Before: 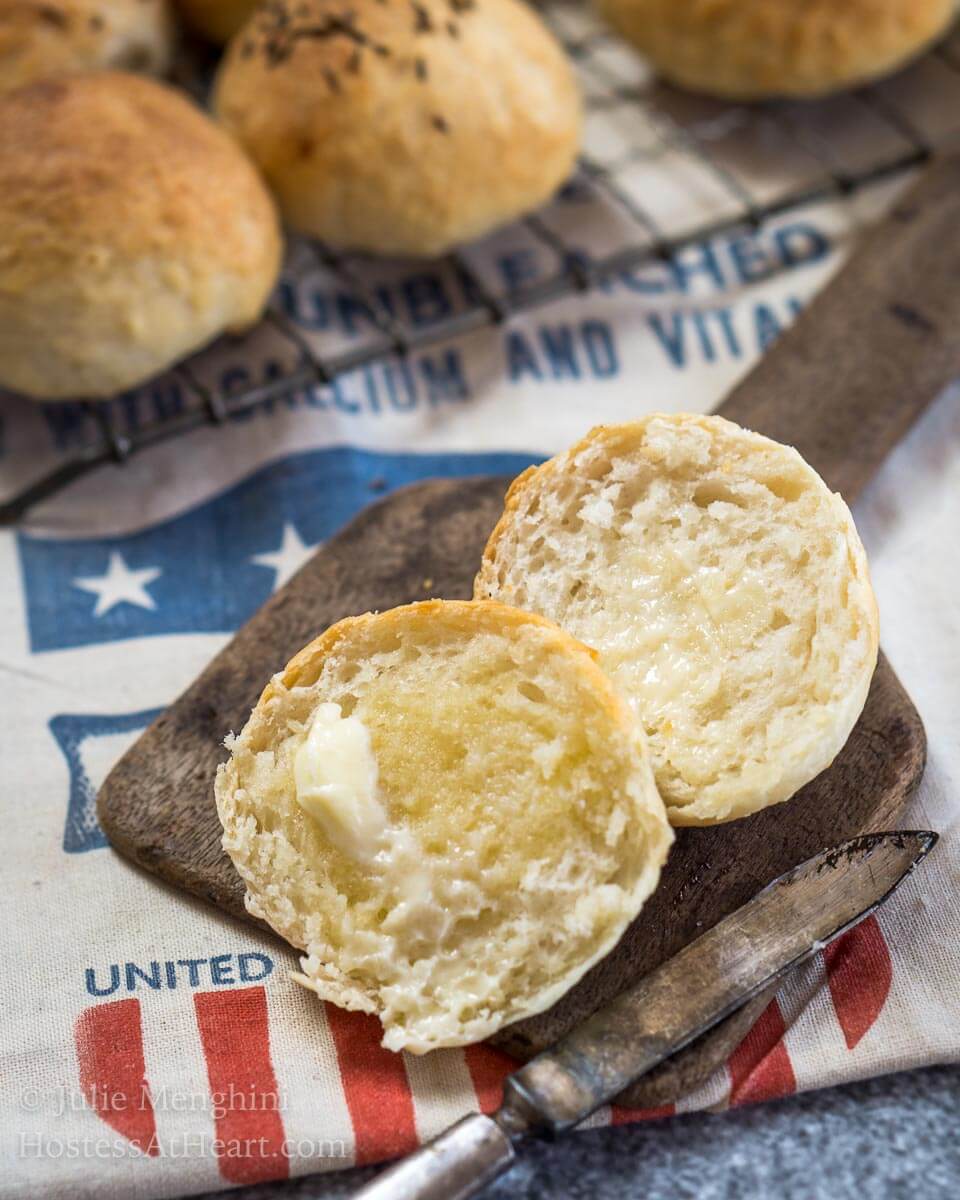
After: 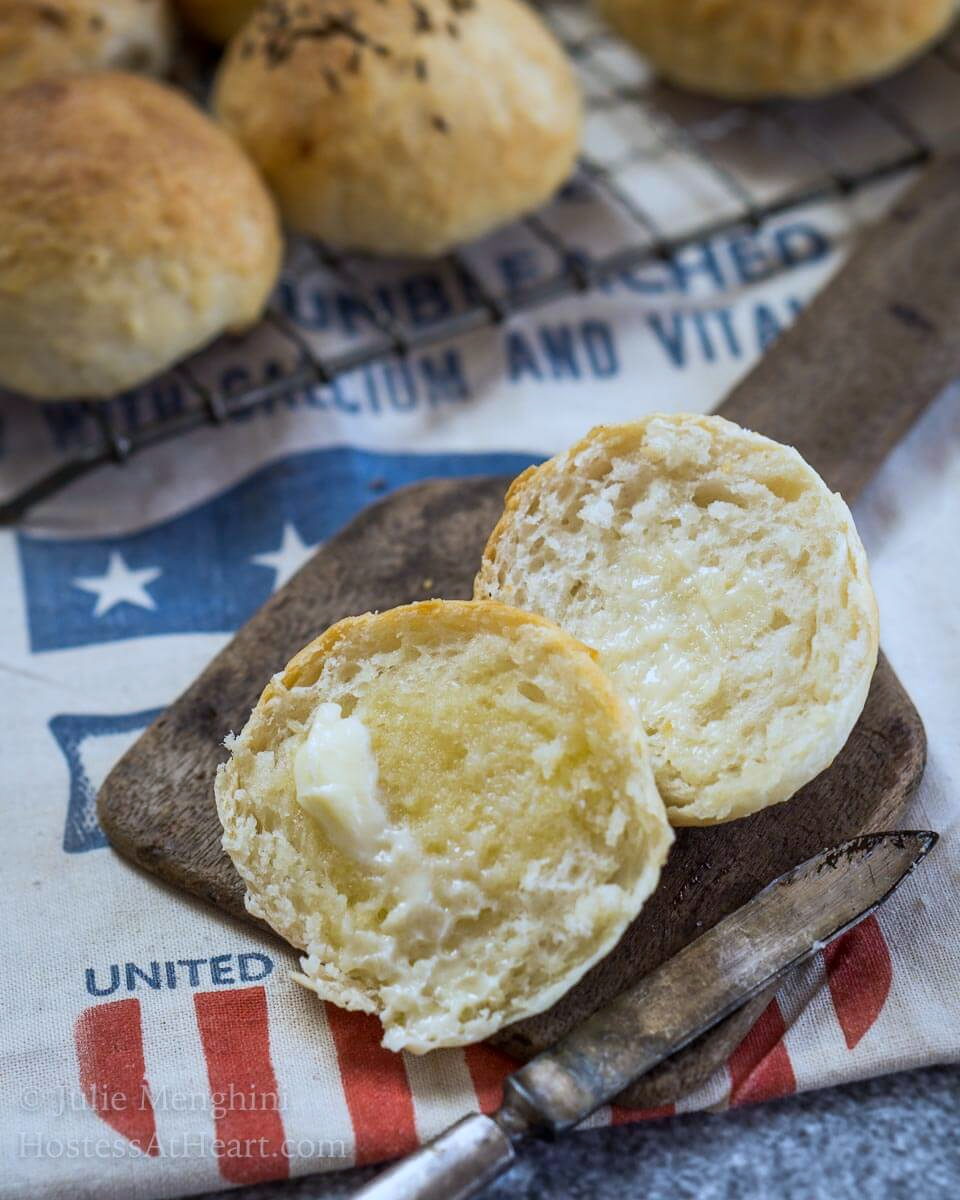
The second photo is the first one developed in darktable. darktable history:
exposure: exposure -0.21 EV, compensate highlight preservation false
white balance: red 0.924, blue 1.095
